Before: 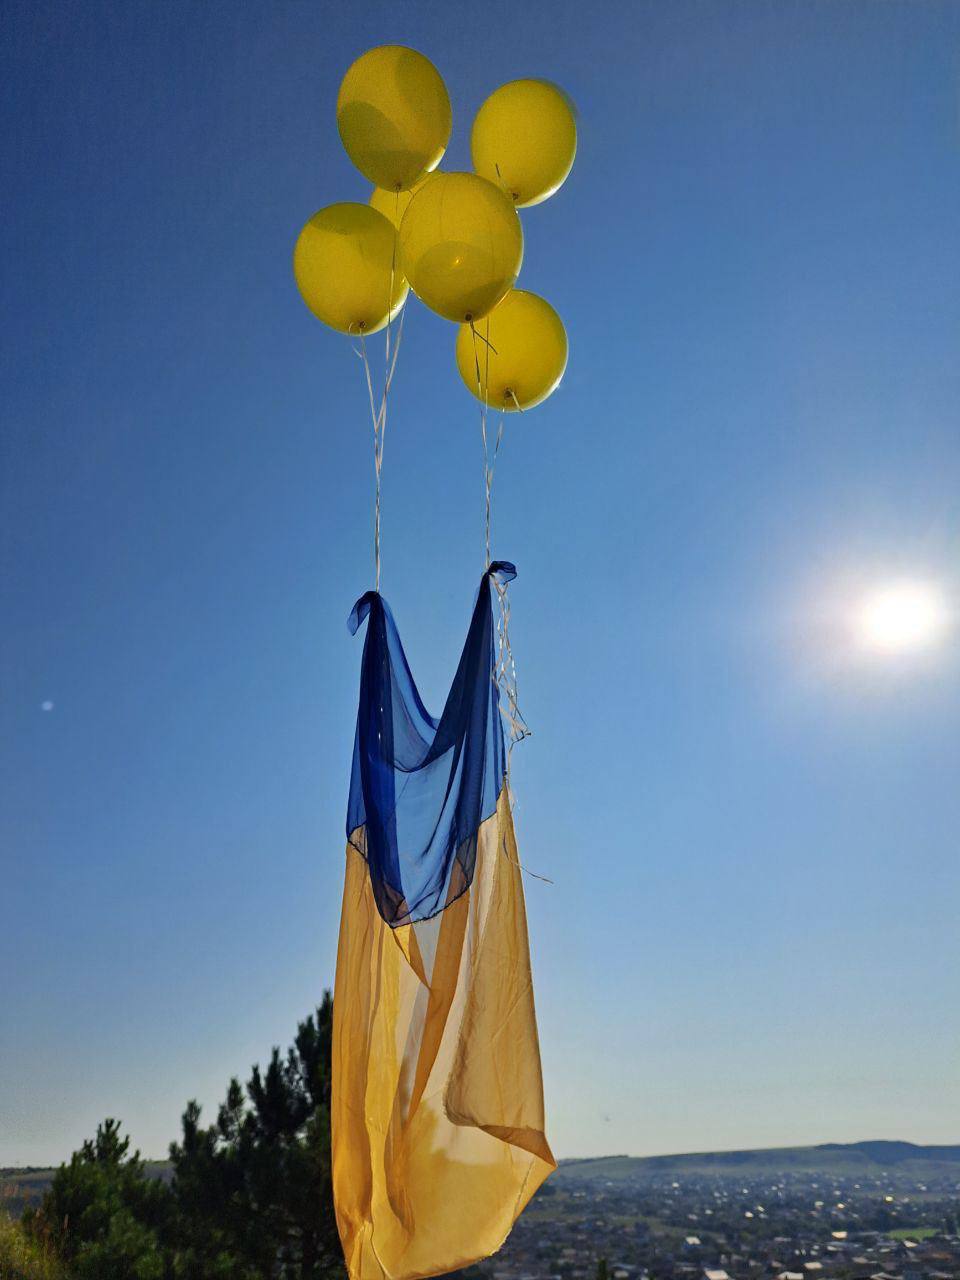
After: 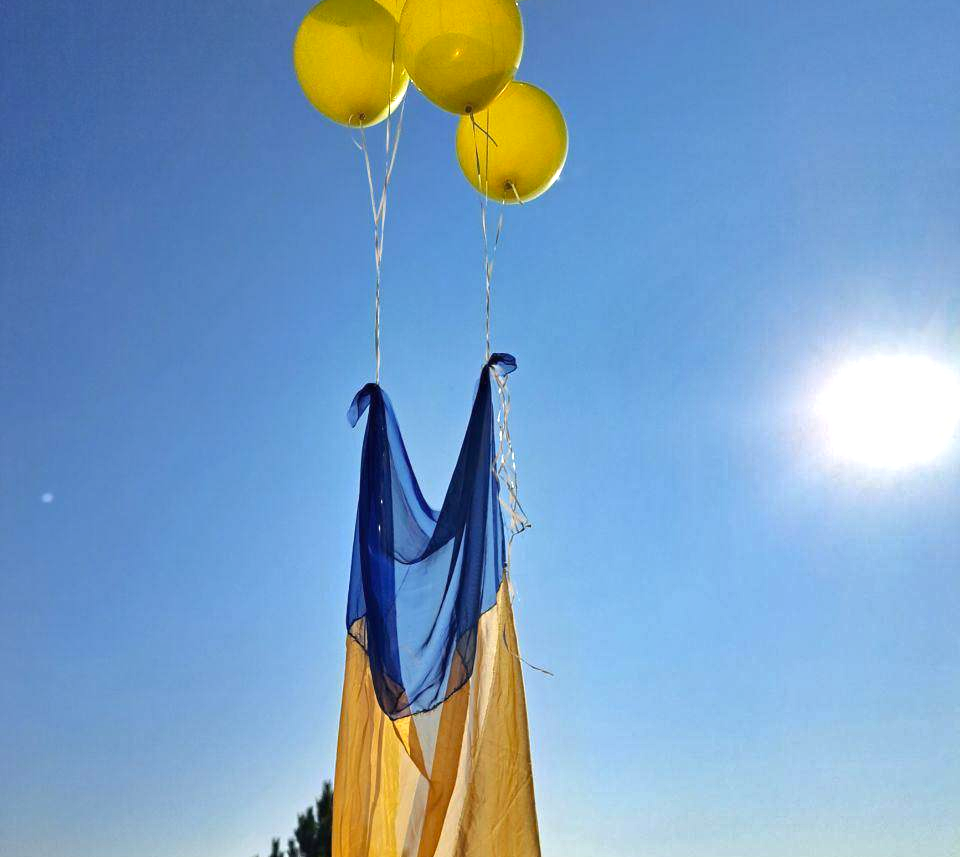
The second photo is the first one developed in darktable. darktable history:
color correction: highlights b* 3.05
exposure: black level correction 0, exposure 0.694 EV, compensate highlight preservation false
crop: top 16.301%, bottom 16.737%
shadows and highlights: soften with gaussian
contrast equalizer: octaves 7, y [[0.514, 0.573, 0.581, 0.508, 0.5, 0.5], [0.5 ×6], [0.5 ×6], [0 ×6], [0 ×6]], mix -0.106
